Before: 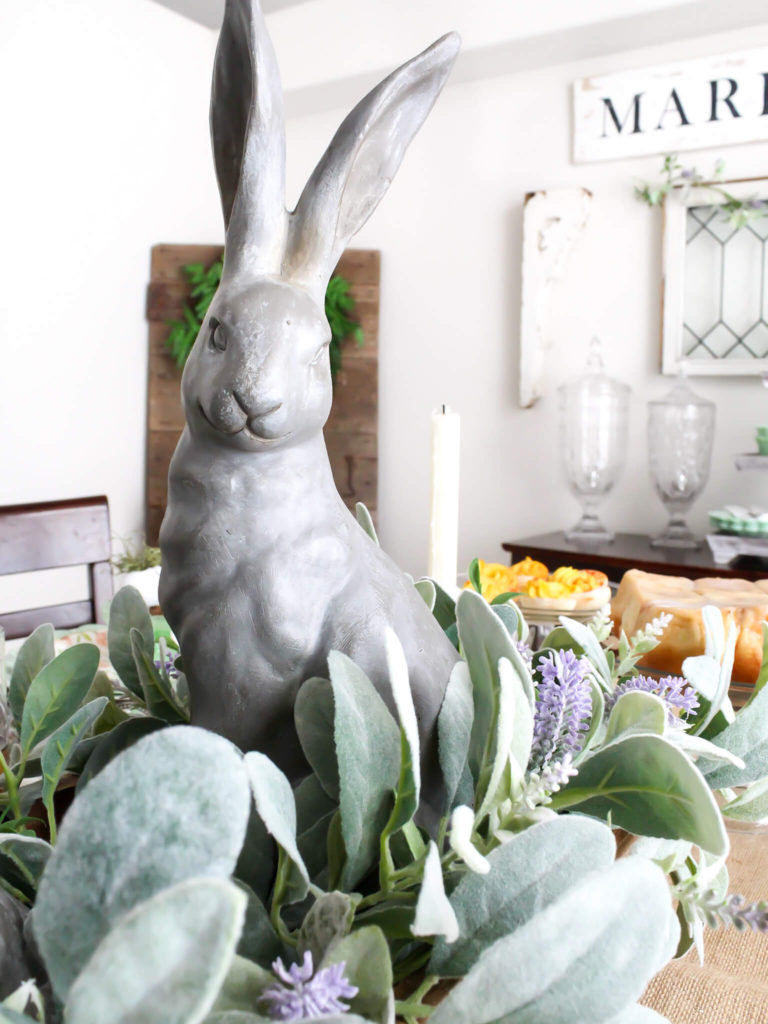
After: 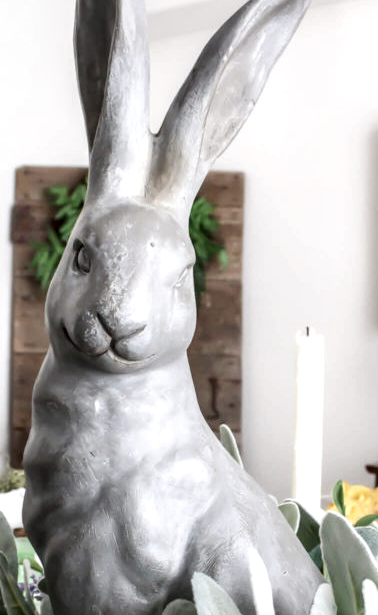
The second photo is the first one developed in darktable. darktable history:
contrast brightness saturation: contrast 0.1, saturation -0.3
local contrast: highlights 25%, detail 150%
crop: left 17.835%, top 7.675%, right 32.881%, bottom 32.213%
